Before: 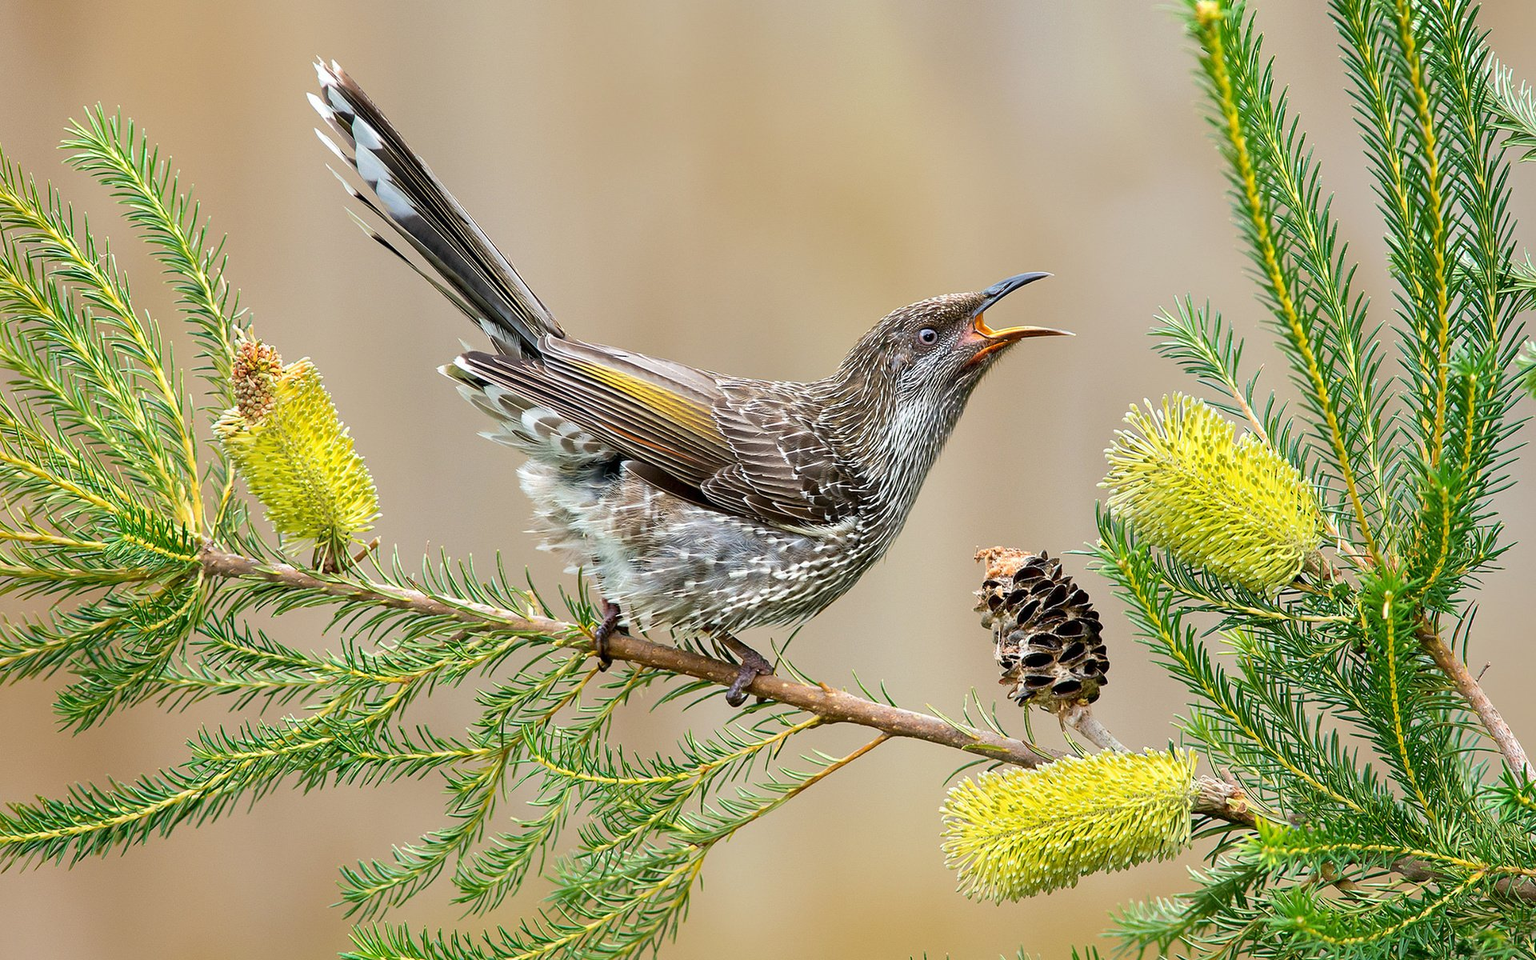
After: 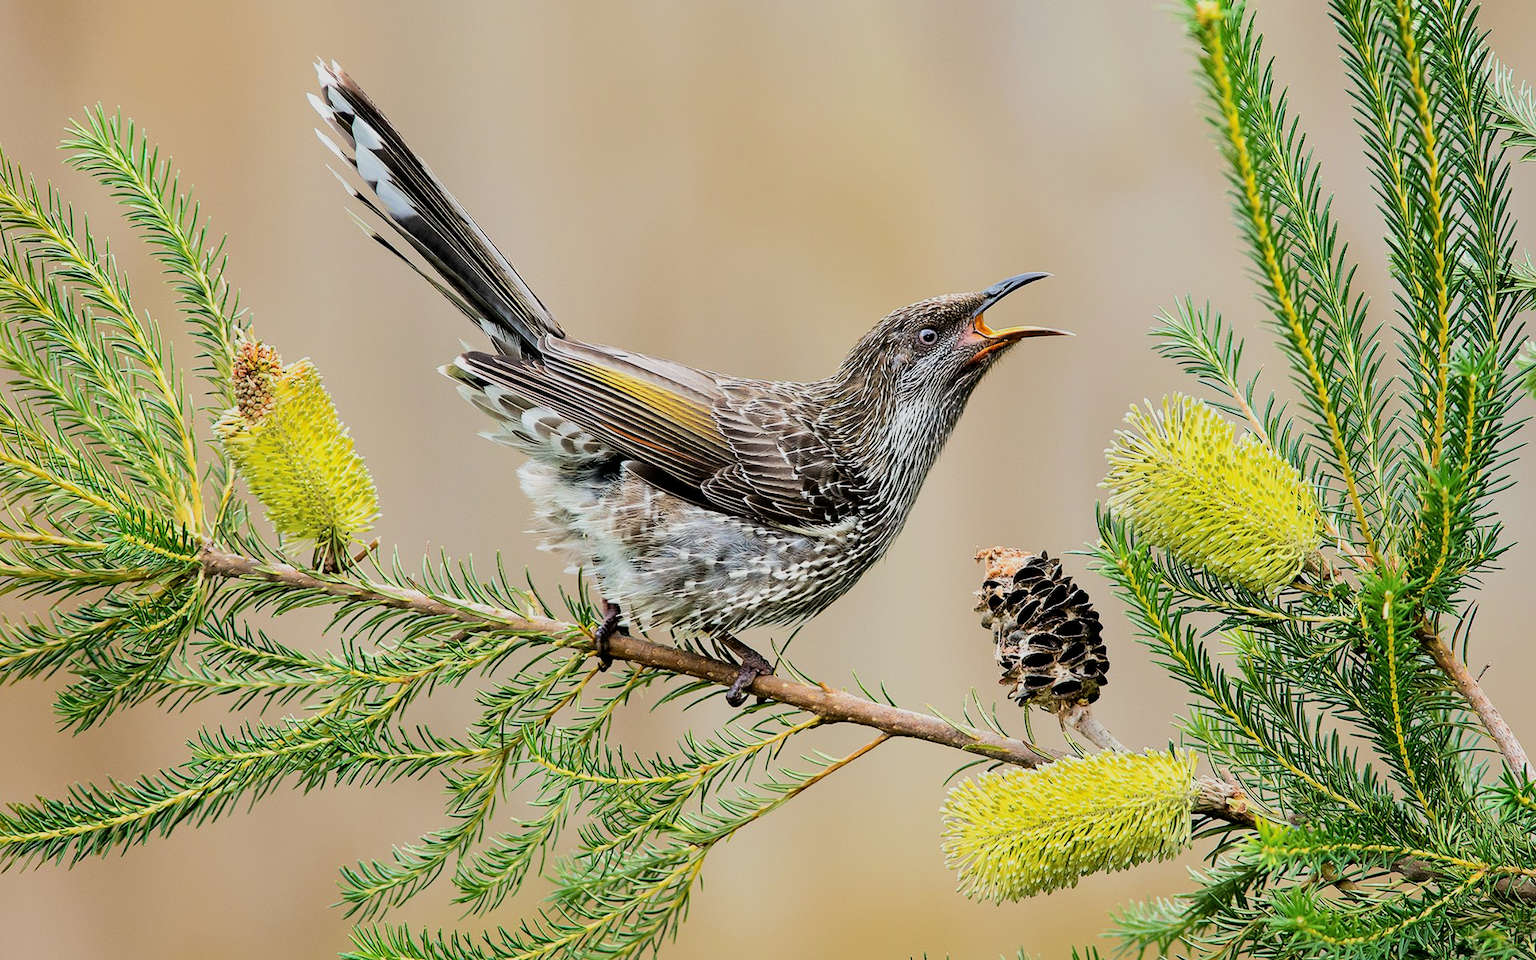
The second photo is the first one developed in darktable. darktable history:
filmic rgb: black relative exposure -7.5 EV, white relative exposure 5 EV, hardness 3.31, contrast 1.298, iterations of high-quality reconstruction 0
